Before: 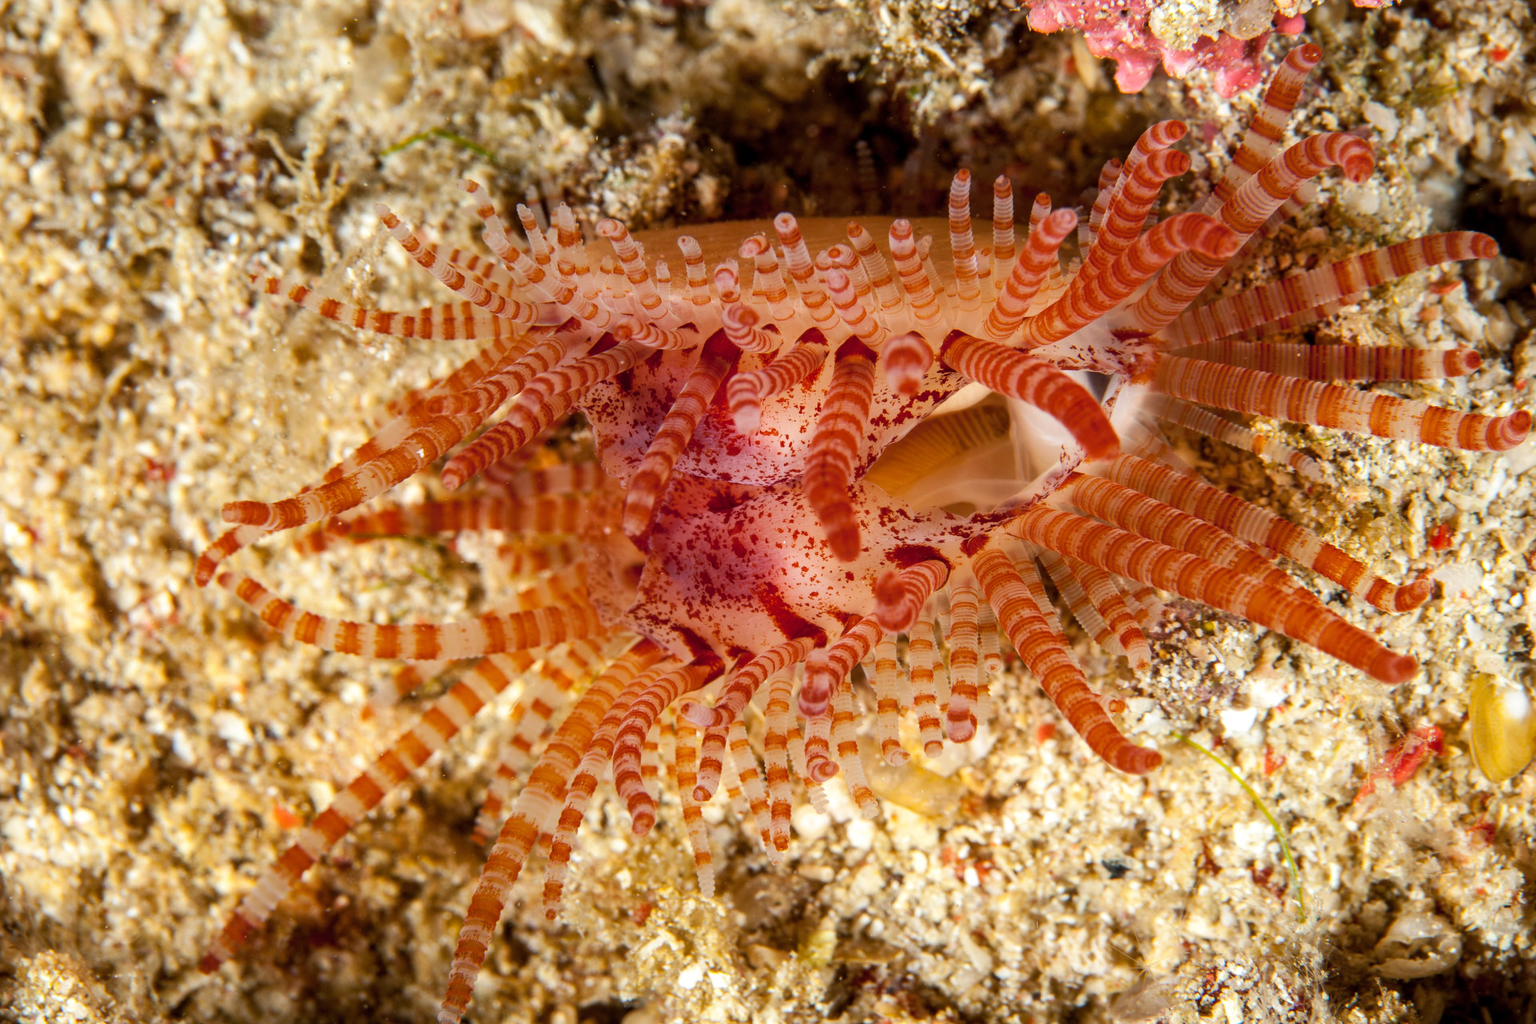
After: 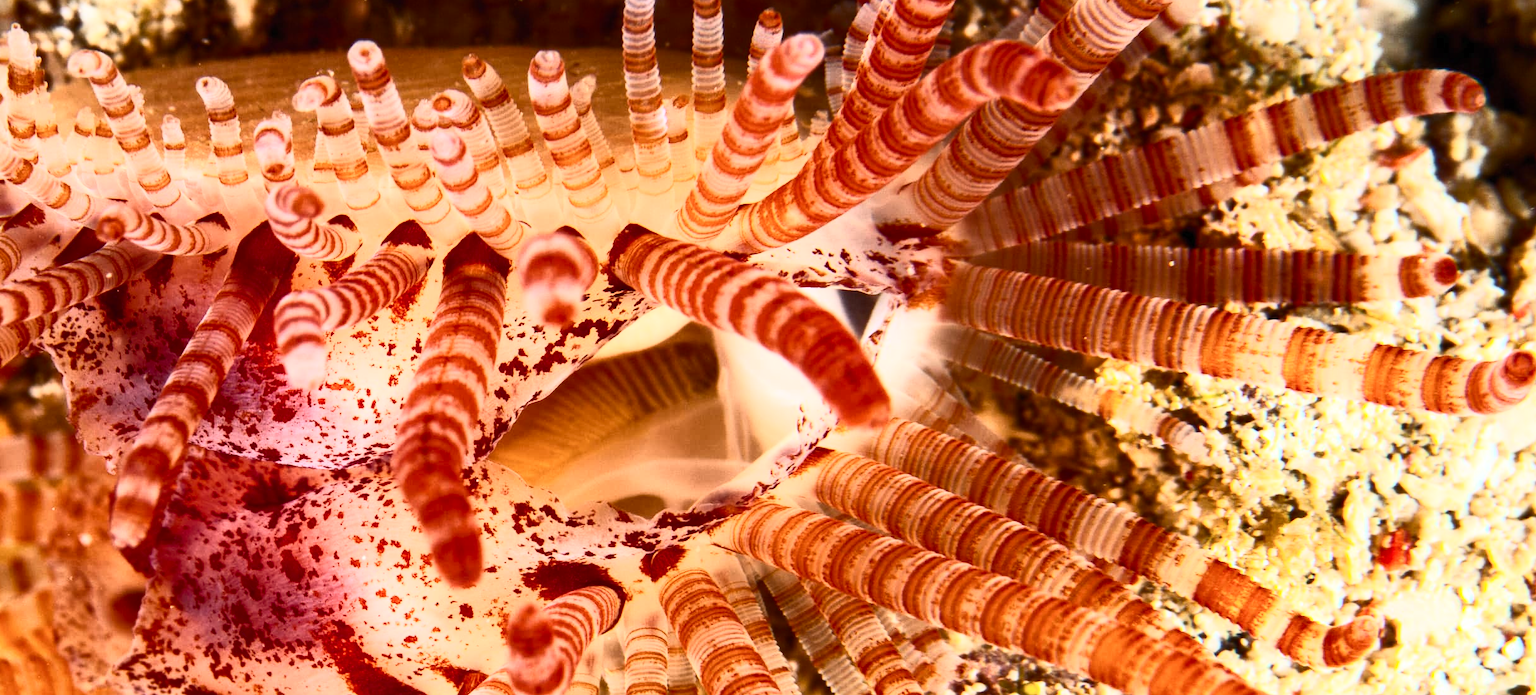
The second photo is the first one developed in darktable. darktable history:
crop: left 36.005%, top 18.293%, right 0.31%, bottom 38.444%
contrast brightness saturation: contrast 0.62, brightness 0.34, saturation 0.14
